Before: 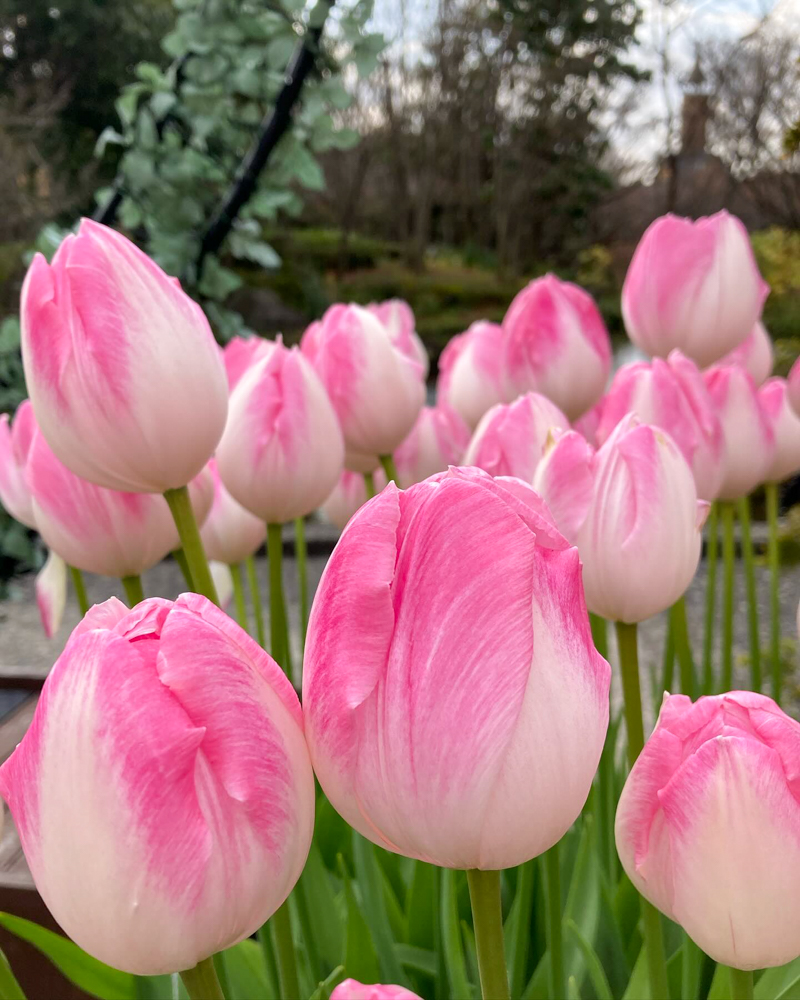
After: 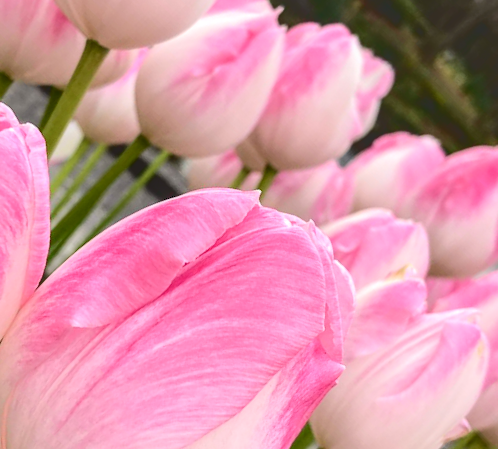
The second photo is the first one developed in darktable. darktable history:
local contrast: on, module defaults
tone curve: curves: ch0 [(0, 0) (0.003, 0.178) (0.011, 0.177) (0.025, 0.177) (0.044, 0.178) (0.069, 0.178) (0.1, 0.18) (0.136, 0.183) (0.177, 0.199) (0.224, 0.227) (0.277, 0.278) (0.335, 0.357) (0.399, 0.449) (0.468, 0.546) (0.543, 0.65) (0.623, 0.724) (0.709, 0.804) (0.801, 0.868) (0.898, 0.921) (1, 1)], color space Lab, independent channels, preserve colors none
crop and rotate: angle -44.53°, top 16.761%, right 0.94%, bottom 11.722%
